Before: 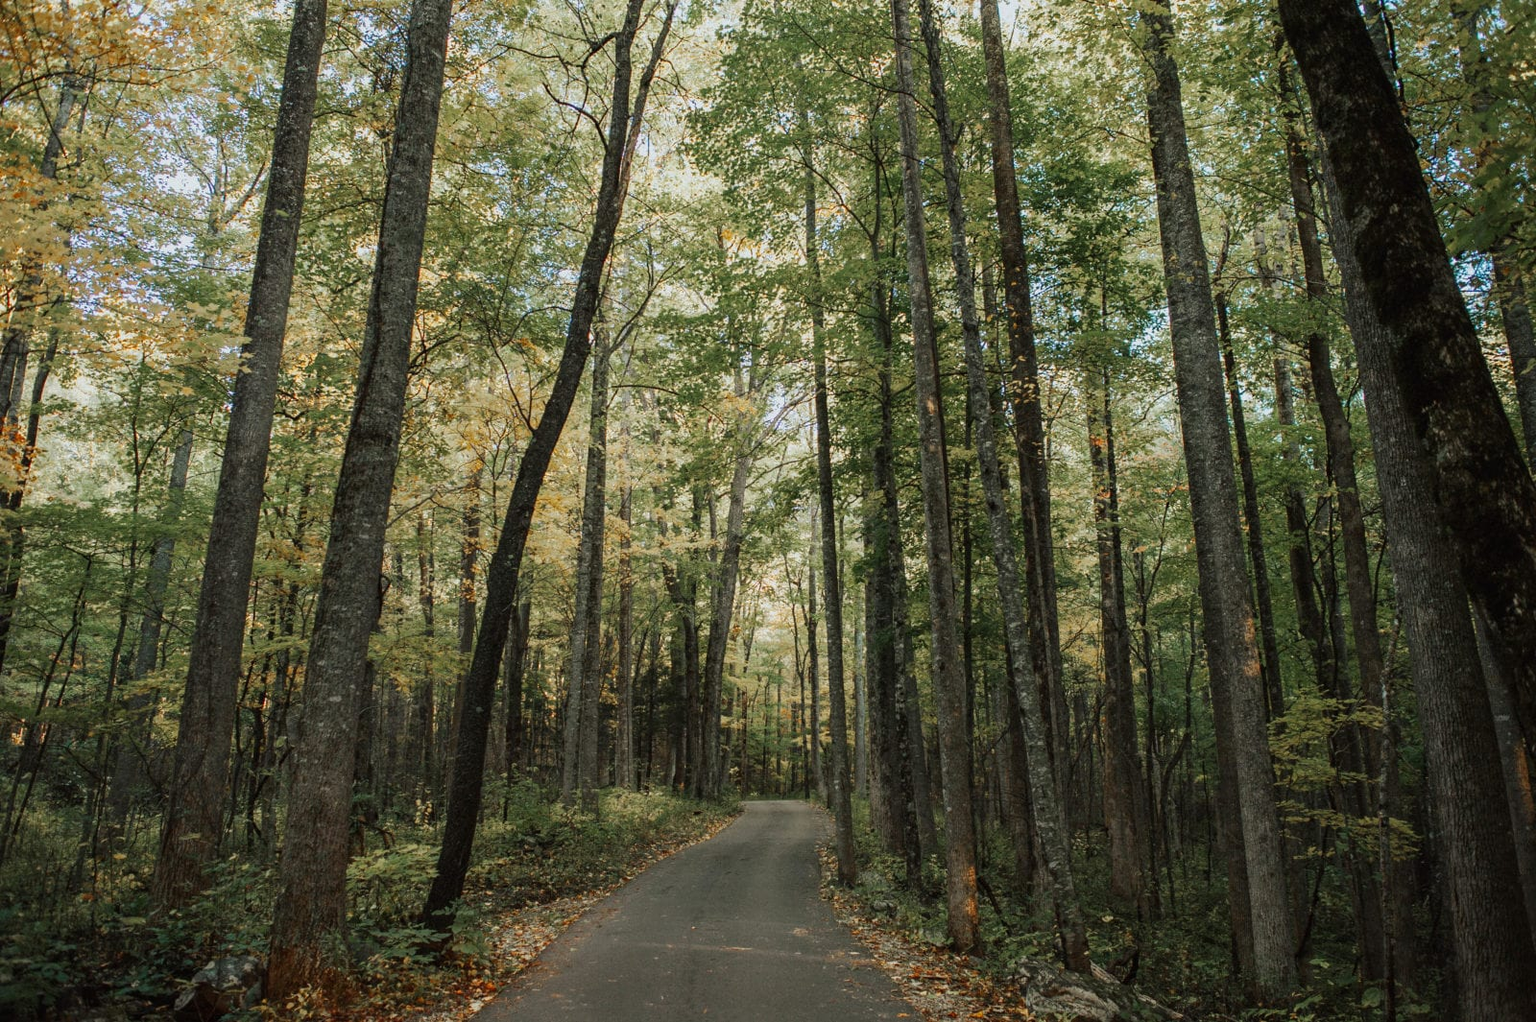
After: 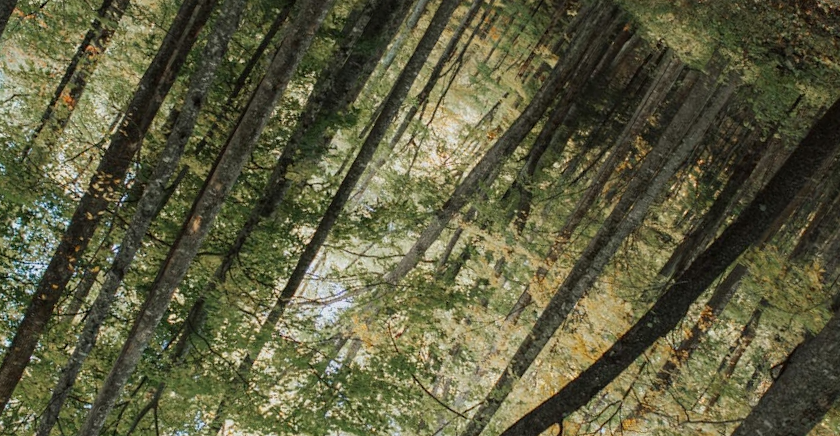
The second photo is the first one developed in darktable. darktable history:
crop and rotate: angle 147.8°, left 9.106%, top 15.601%, right 4.391%, bottom 16.945%
